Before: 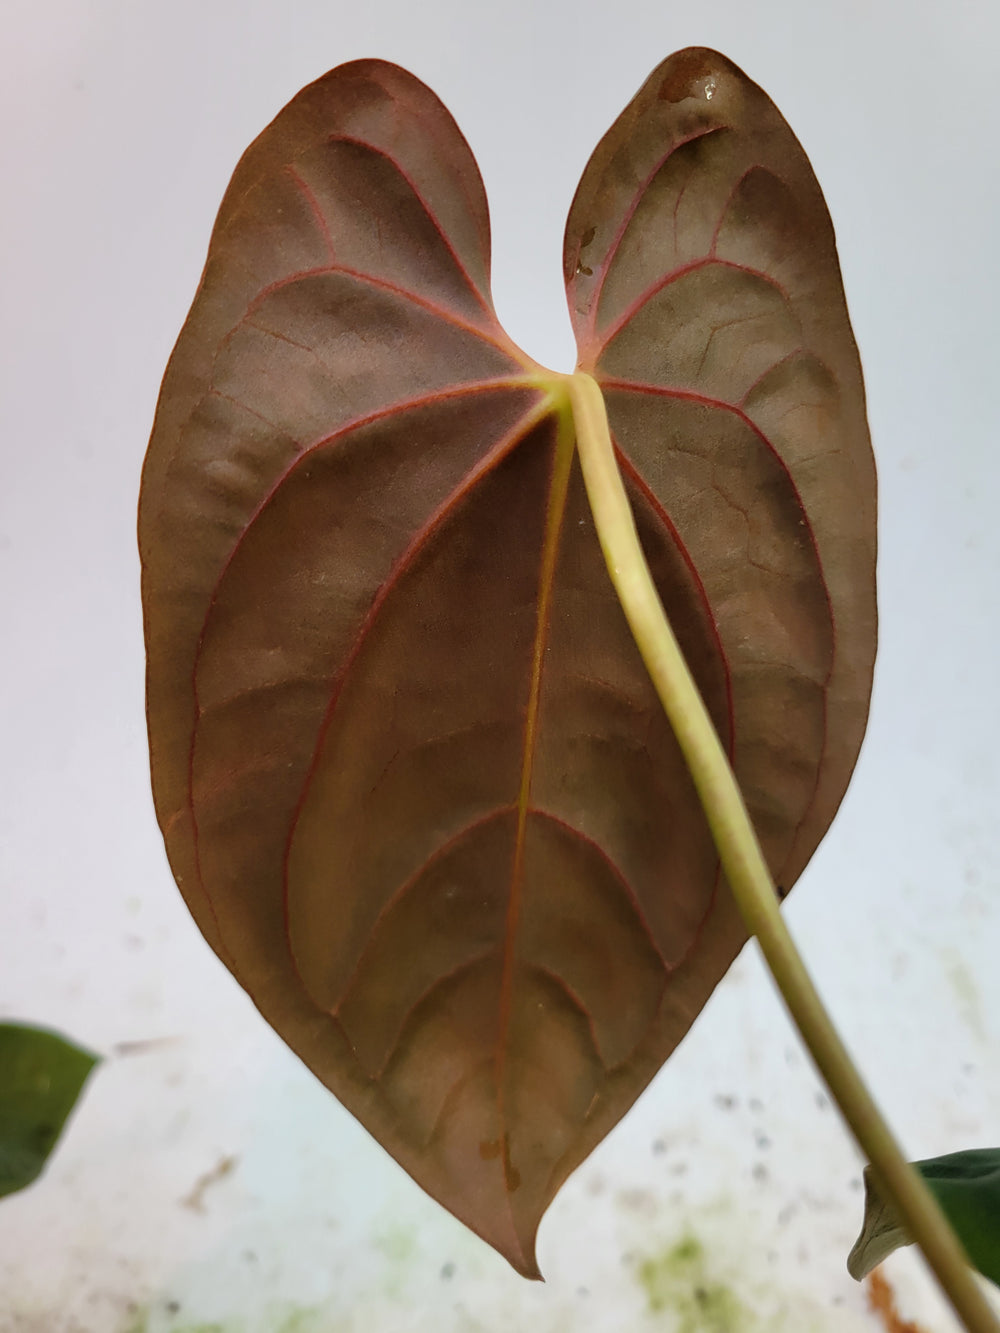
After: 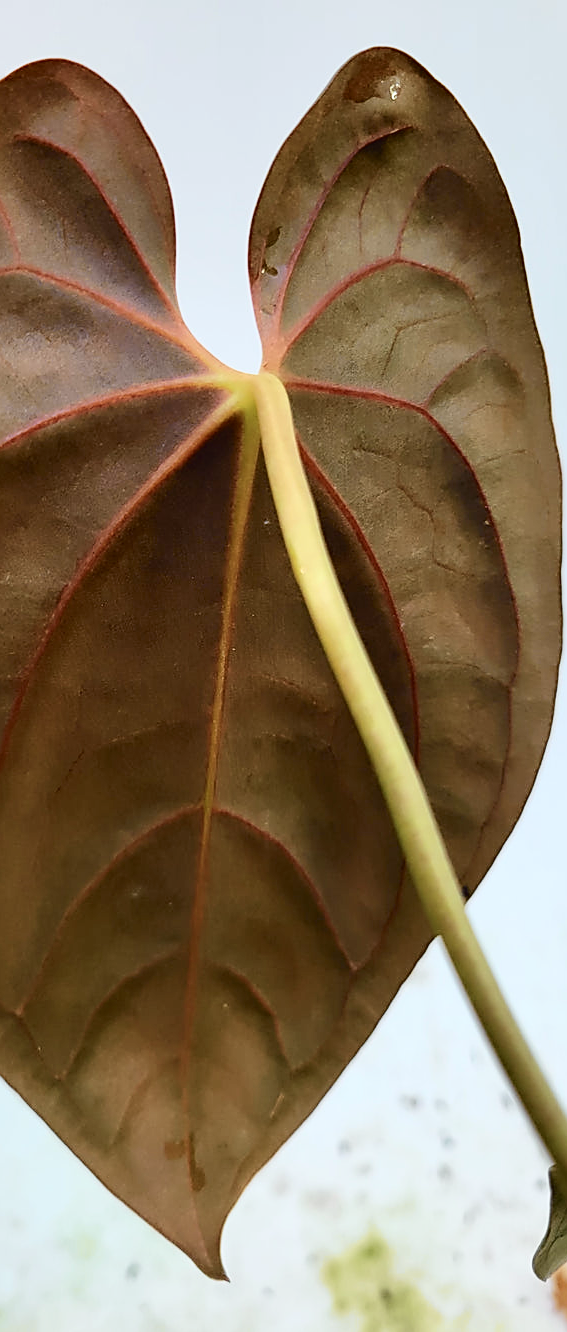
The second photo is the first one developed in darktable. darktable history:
sharpen: on, module defaults
crop: left 31.519%, top 0.009%, right 11.735%
tone curve: curves: ch0 [(0, 0.023) (0.087, 0.065) (0.184, 0.168) (0.45, 0.54) (0.57, 0.683) (0.722, 0.825) (0.877, 0.948) (1, 1)]; ch1 [(0, 0) (0.388, 0.369) (0.44, 0.44) (0.489, 0.481) (0.534, 0.528) (0.657, 0.655) (1, 1)]; ch2 [(0, 0) (0.353, 0.317) (0.408, 0.427) (0.472, 0.46) (0.5, 0.488) (0.537, 0.518) (0.576, 0.592) (0.625, 0.631) (1, 1)], color space Lab, independent channels, preserve colors none
